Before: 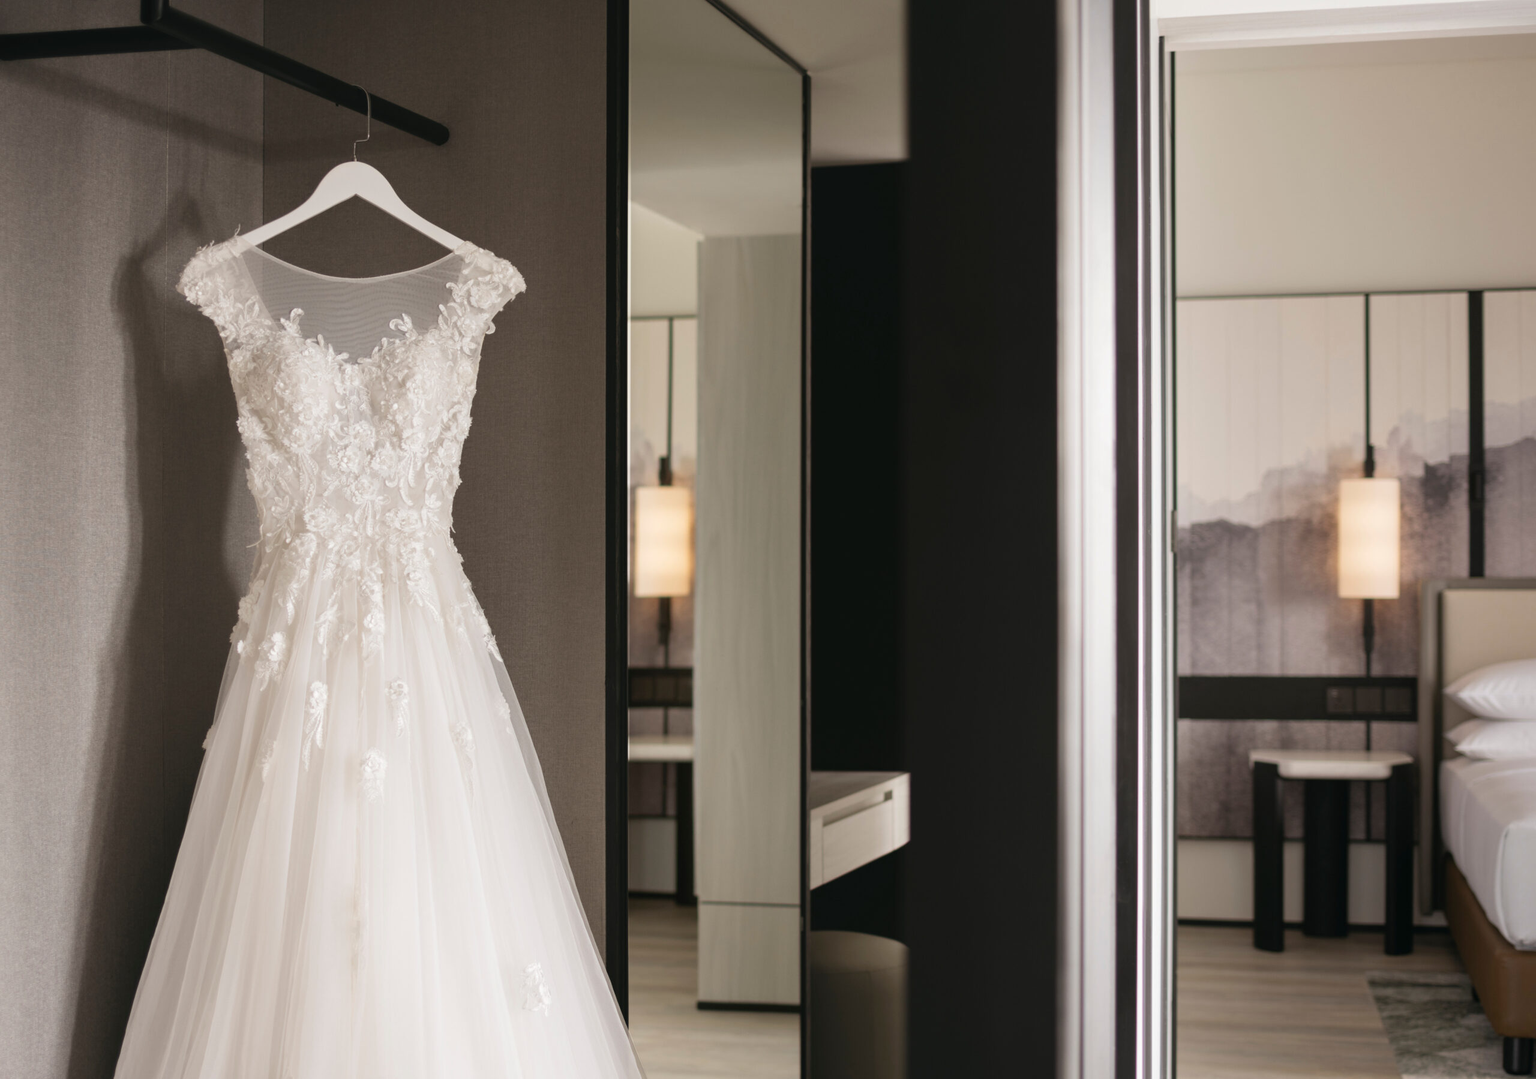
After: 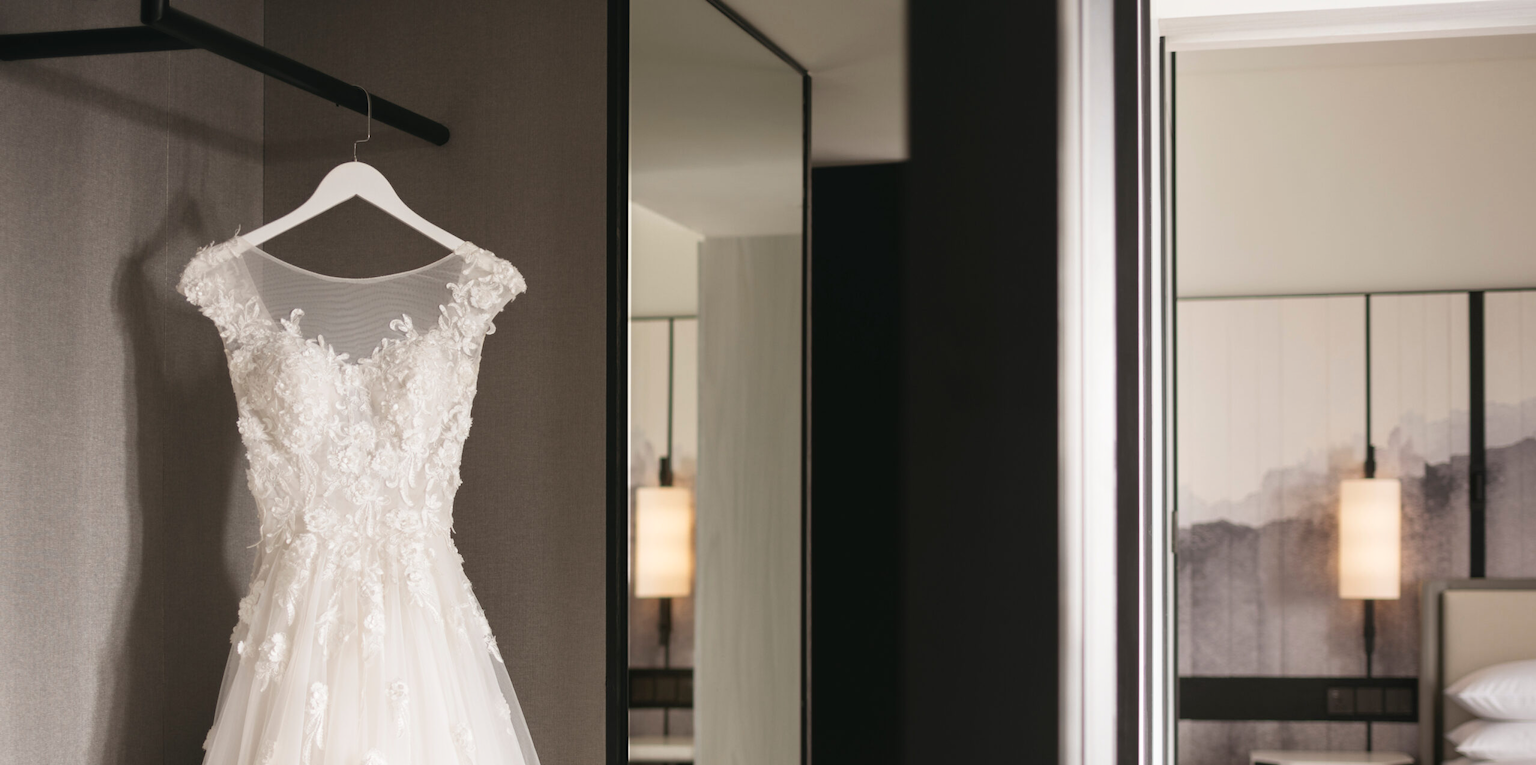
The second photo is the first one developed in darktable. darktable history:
crop: right 0%, bottom 29.112%
shadows and highlights: shadows -0.451, highlights 41.46, highlights color adjustment 49.76%
